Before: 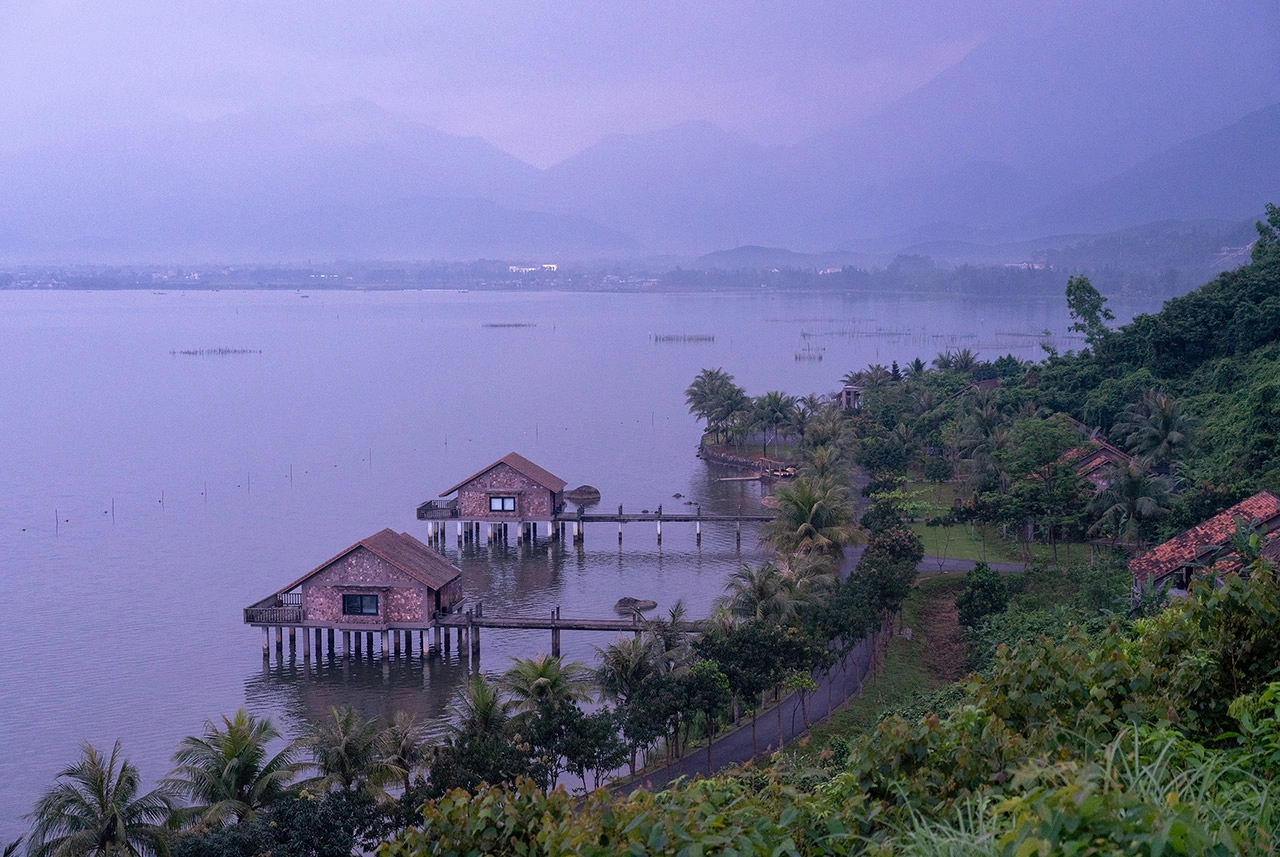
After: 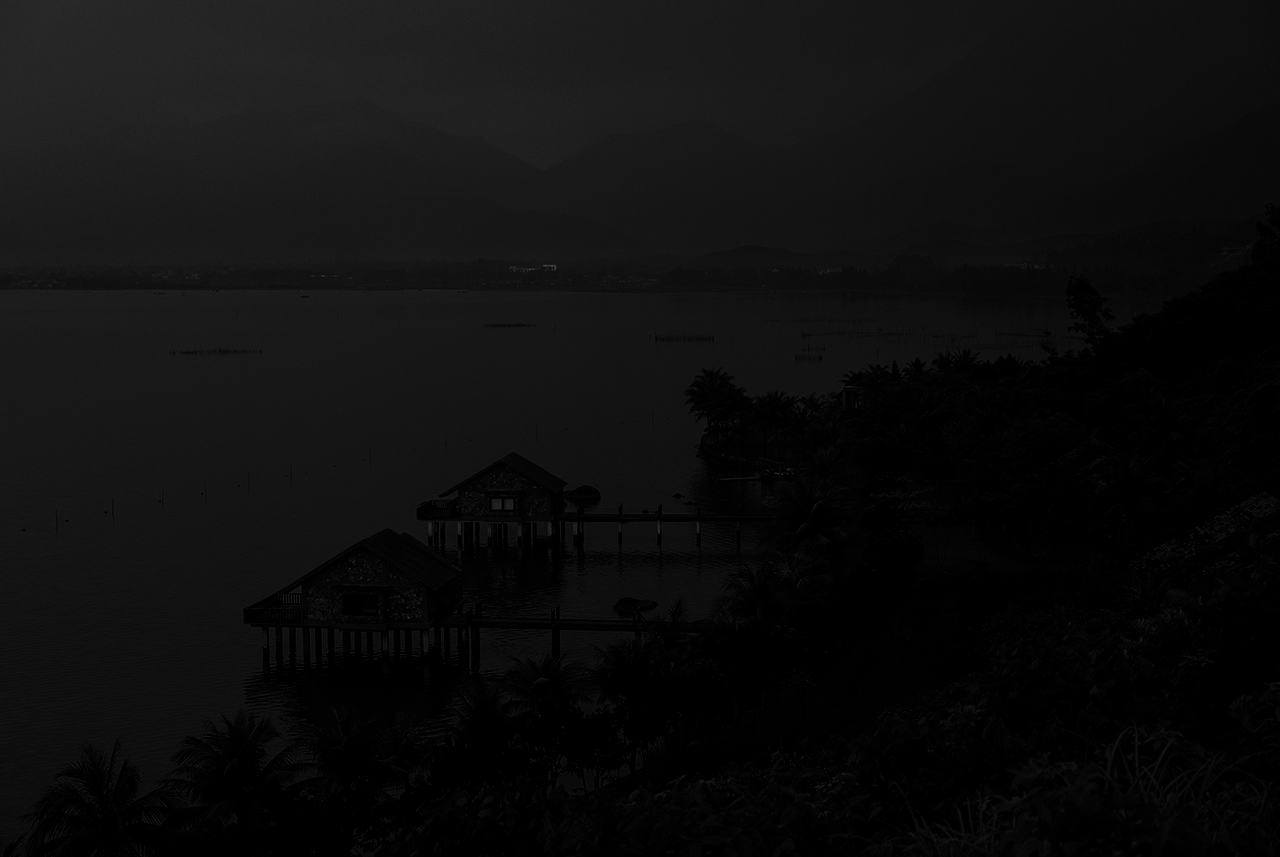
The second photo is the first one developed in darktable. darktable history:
contrast brightness saturation: contrast 0.02, brightness -1, saturation -1
exposure: exposure -1.468 EV, compensate highlight preservation false
